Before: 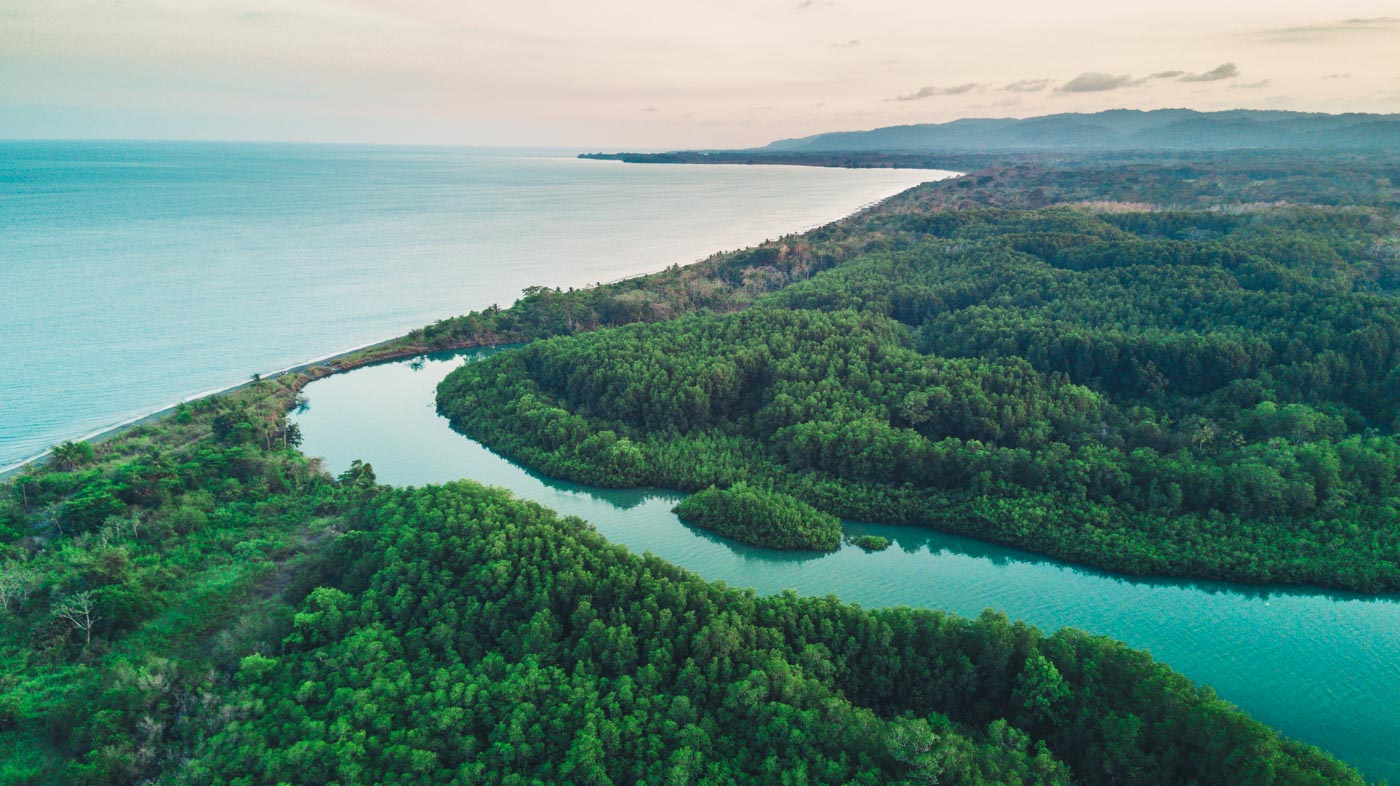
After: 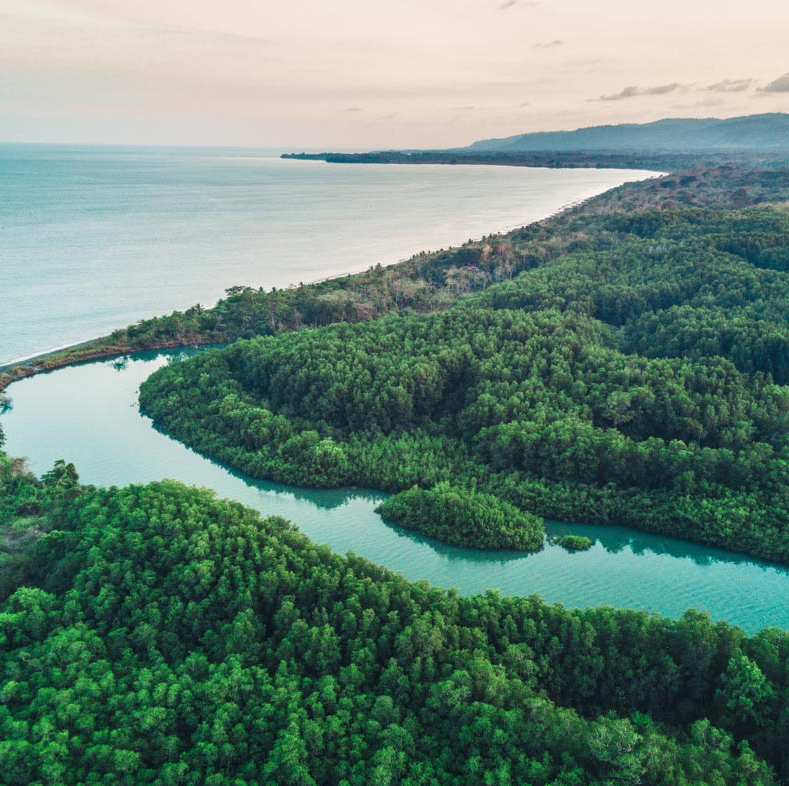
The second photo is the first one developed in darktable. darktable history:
local contrast: on, module defaults
crop: left 21.249%, right 22.359%
